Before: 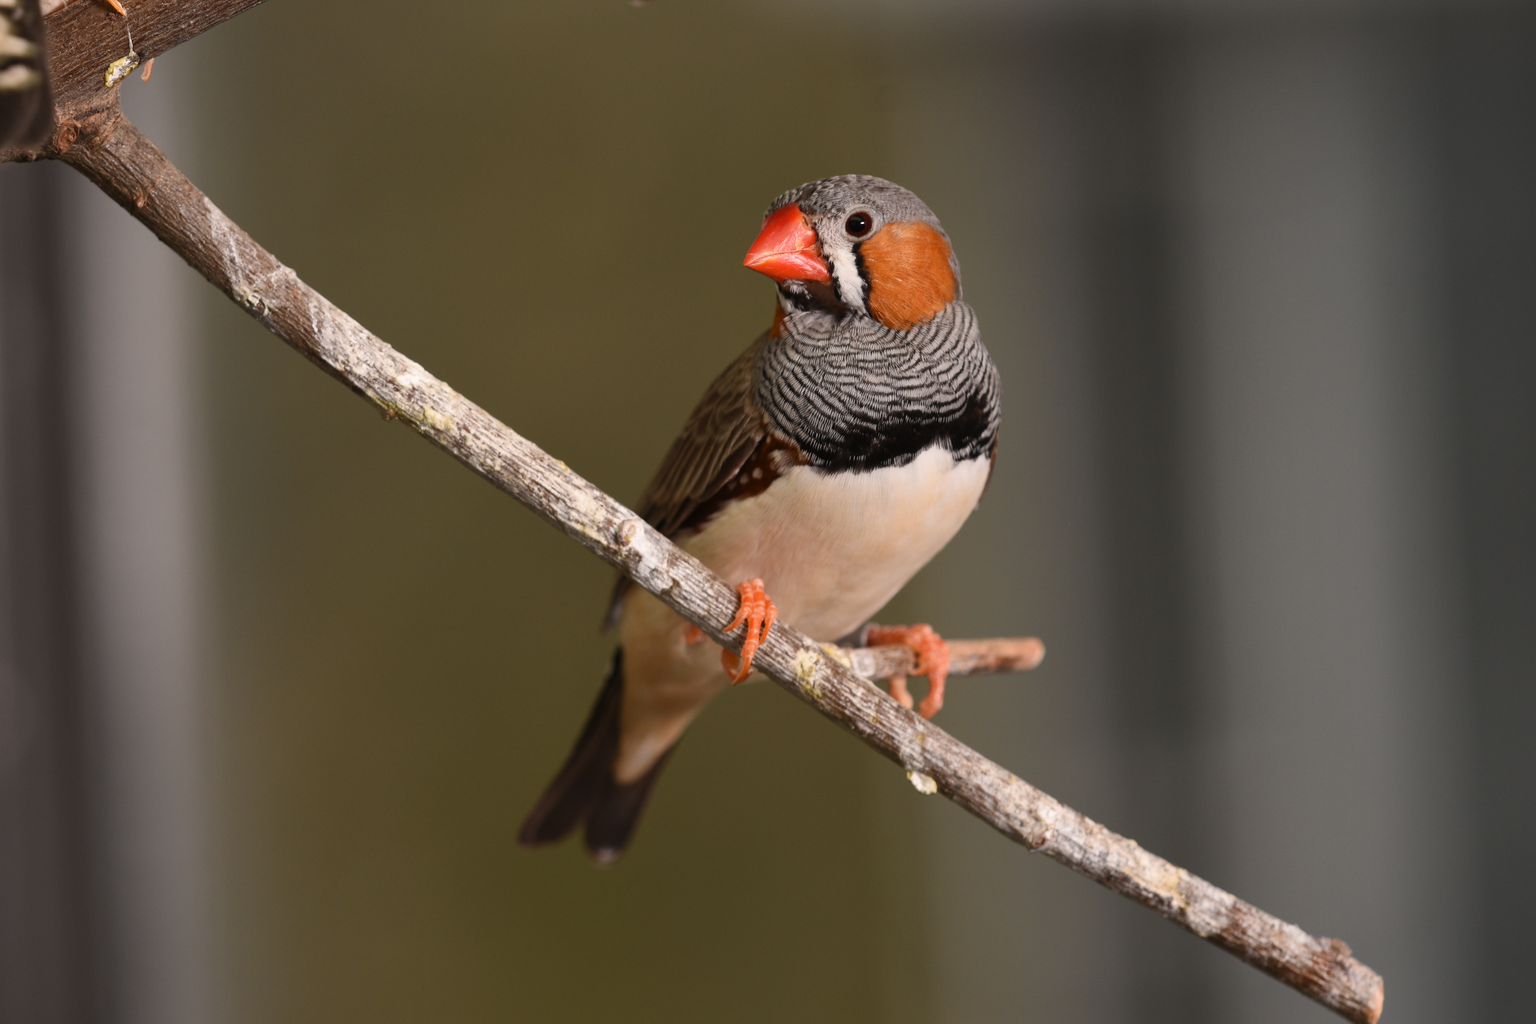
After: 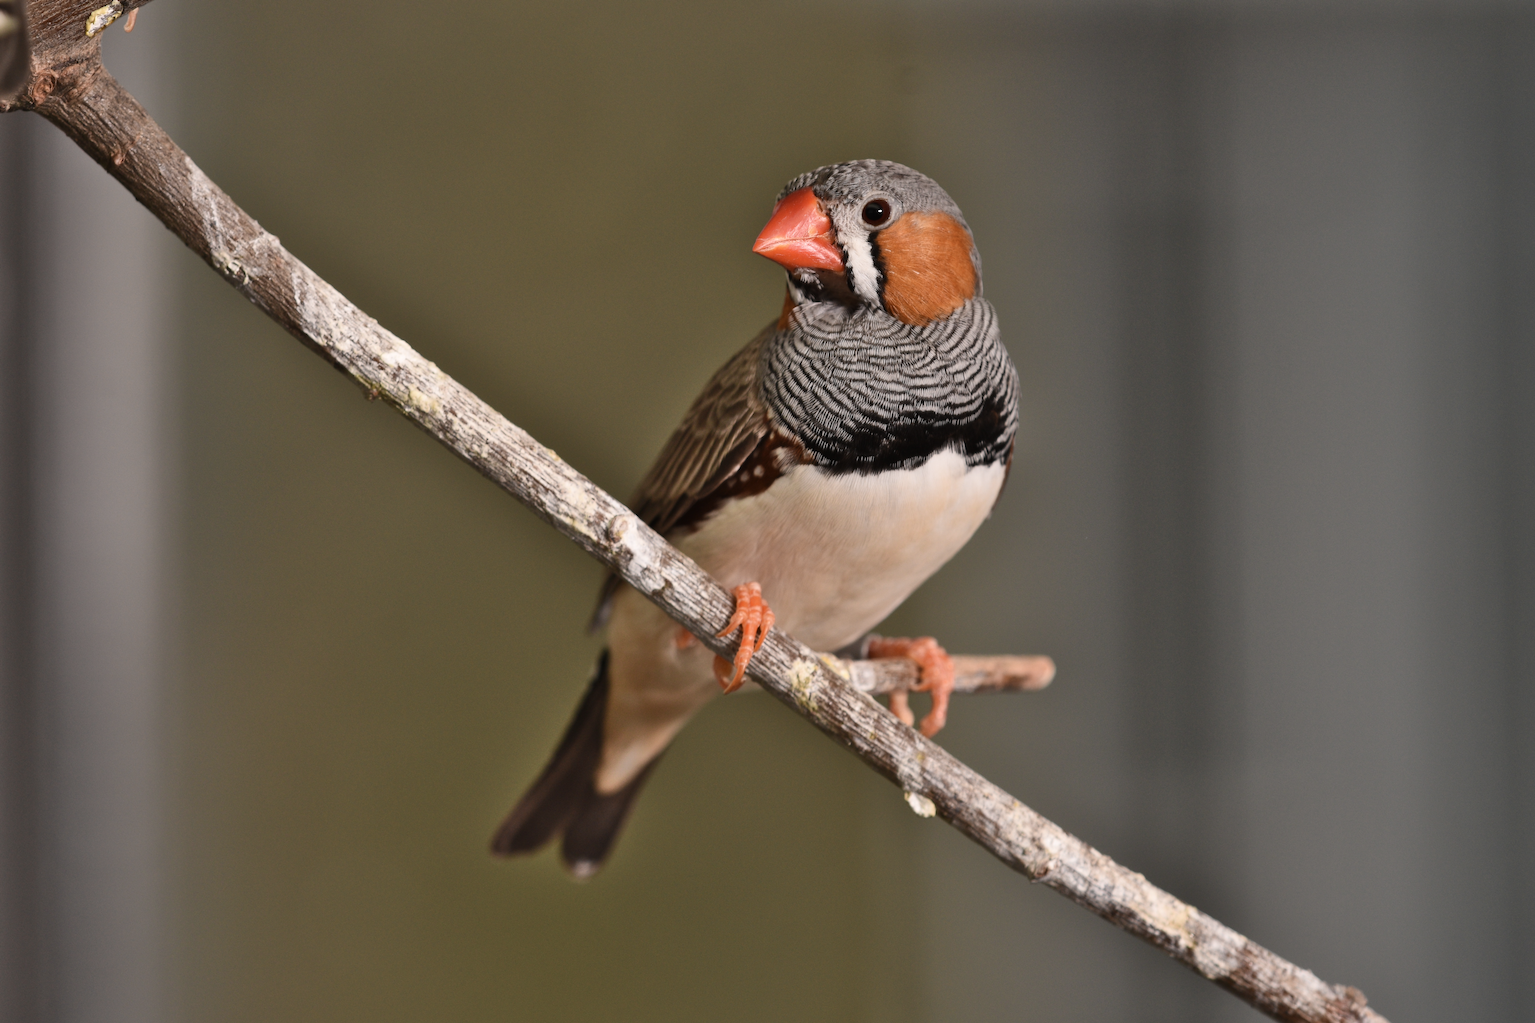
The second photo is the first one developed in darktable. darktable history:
shadows and highlights: shadows 60.29, soften with gaussian
crop and rotate: angle -2.21°
contrast brightness saturation: contrast 0.113, saturation -0.17
